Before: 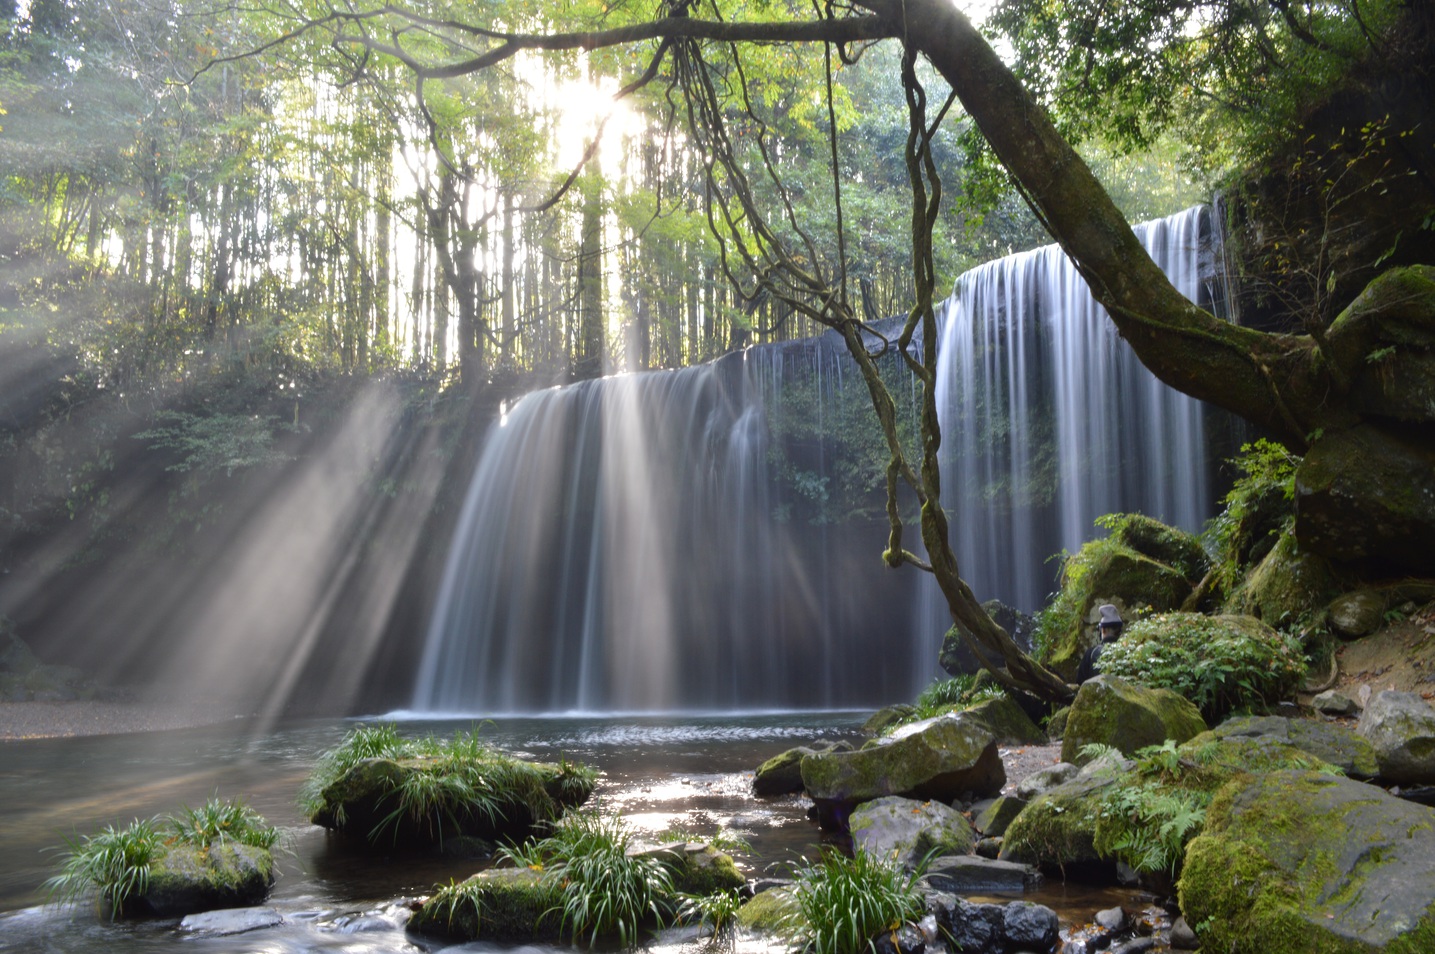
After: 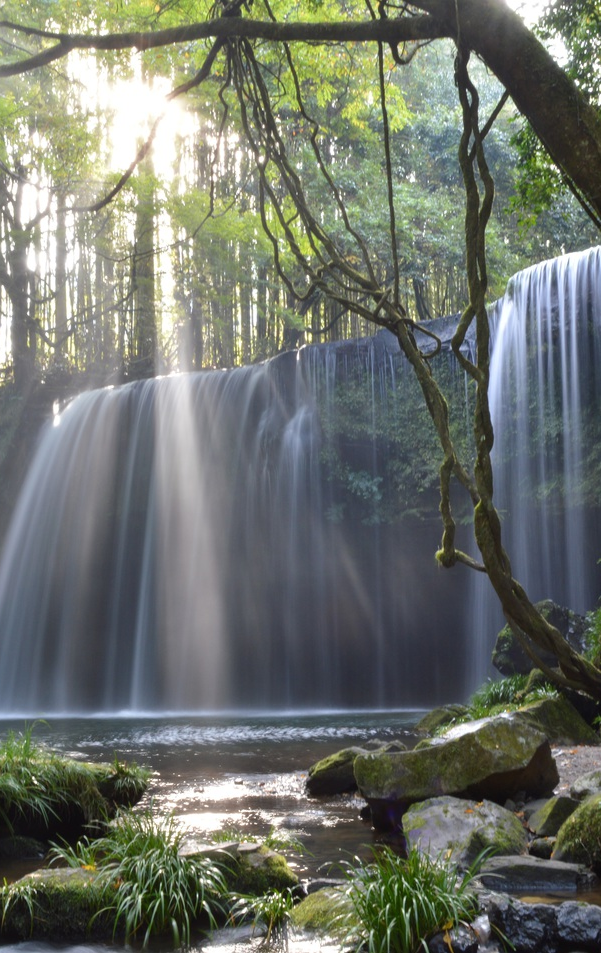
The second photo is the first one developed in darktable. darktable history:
crop: left 31.157%, right 26.93%
